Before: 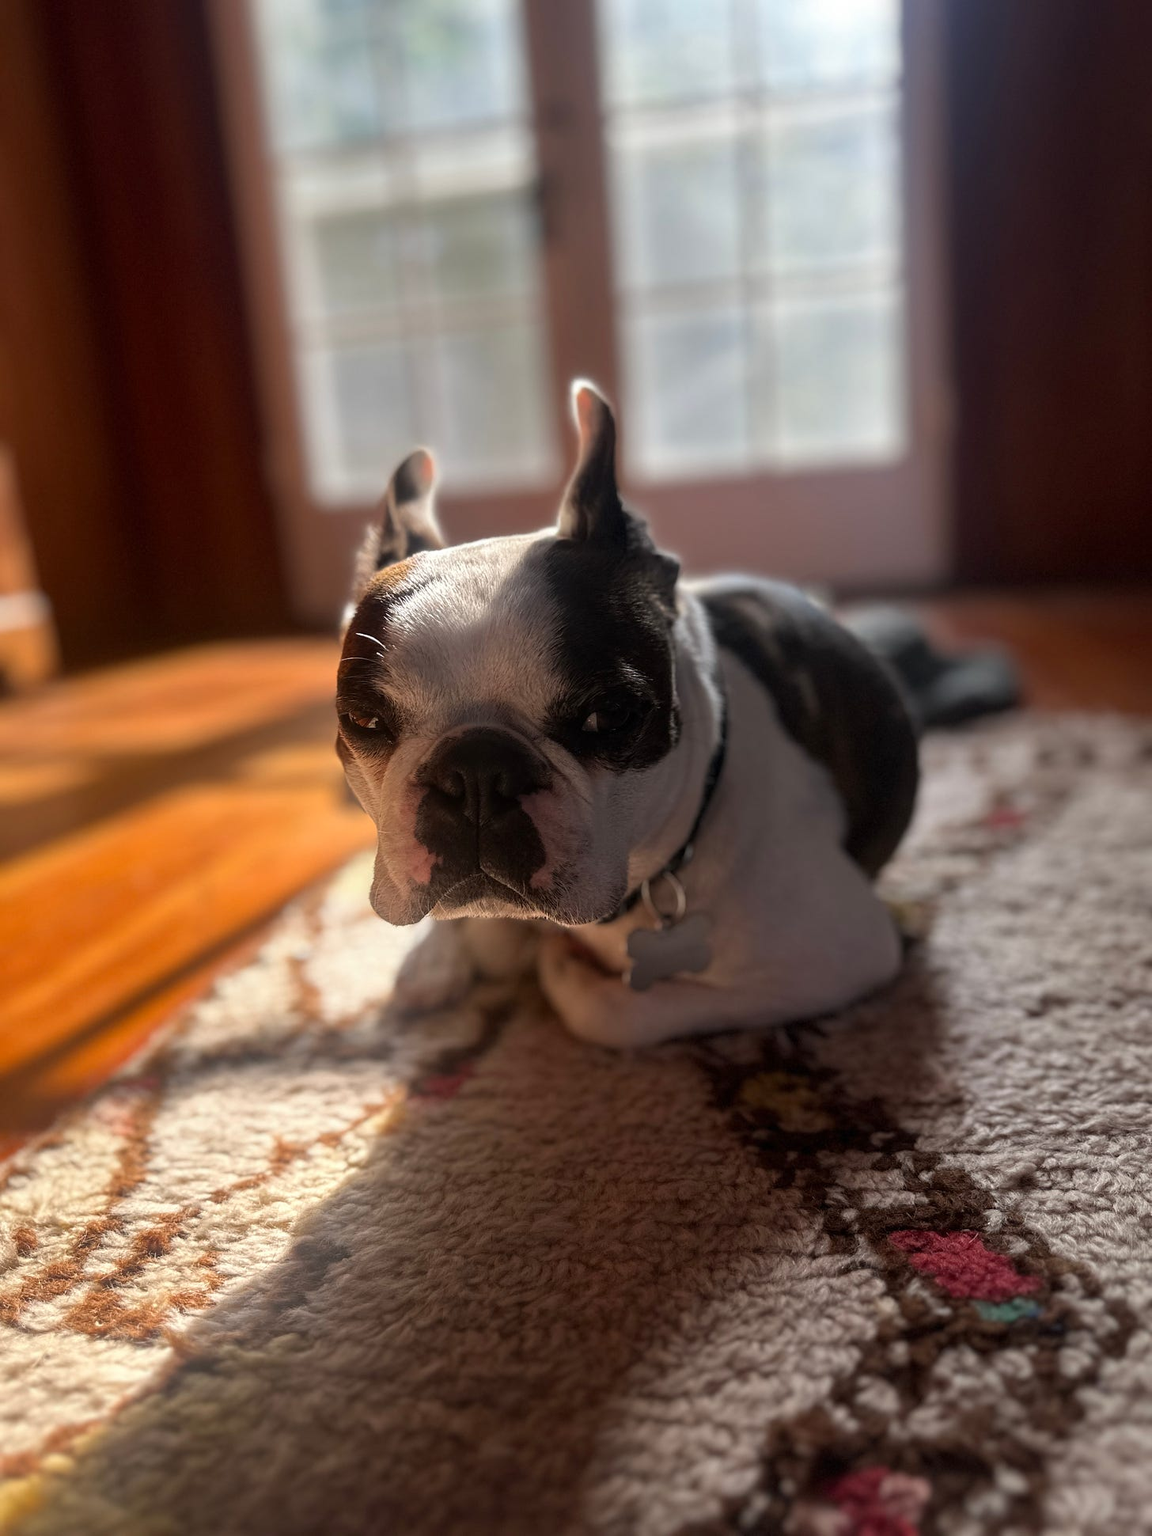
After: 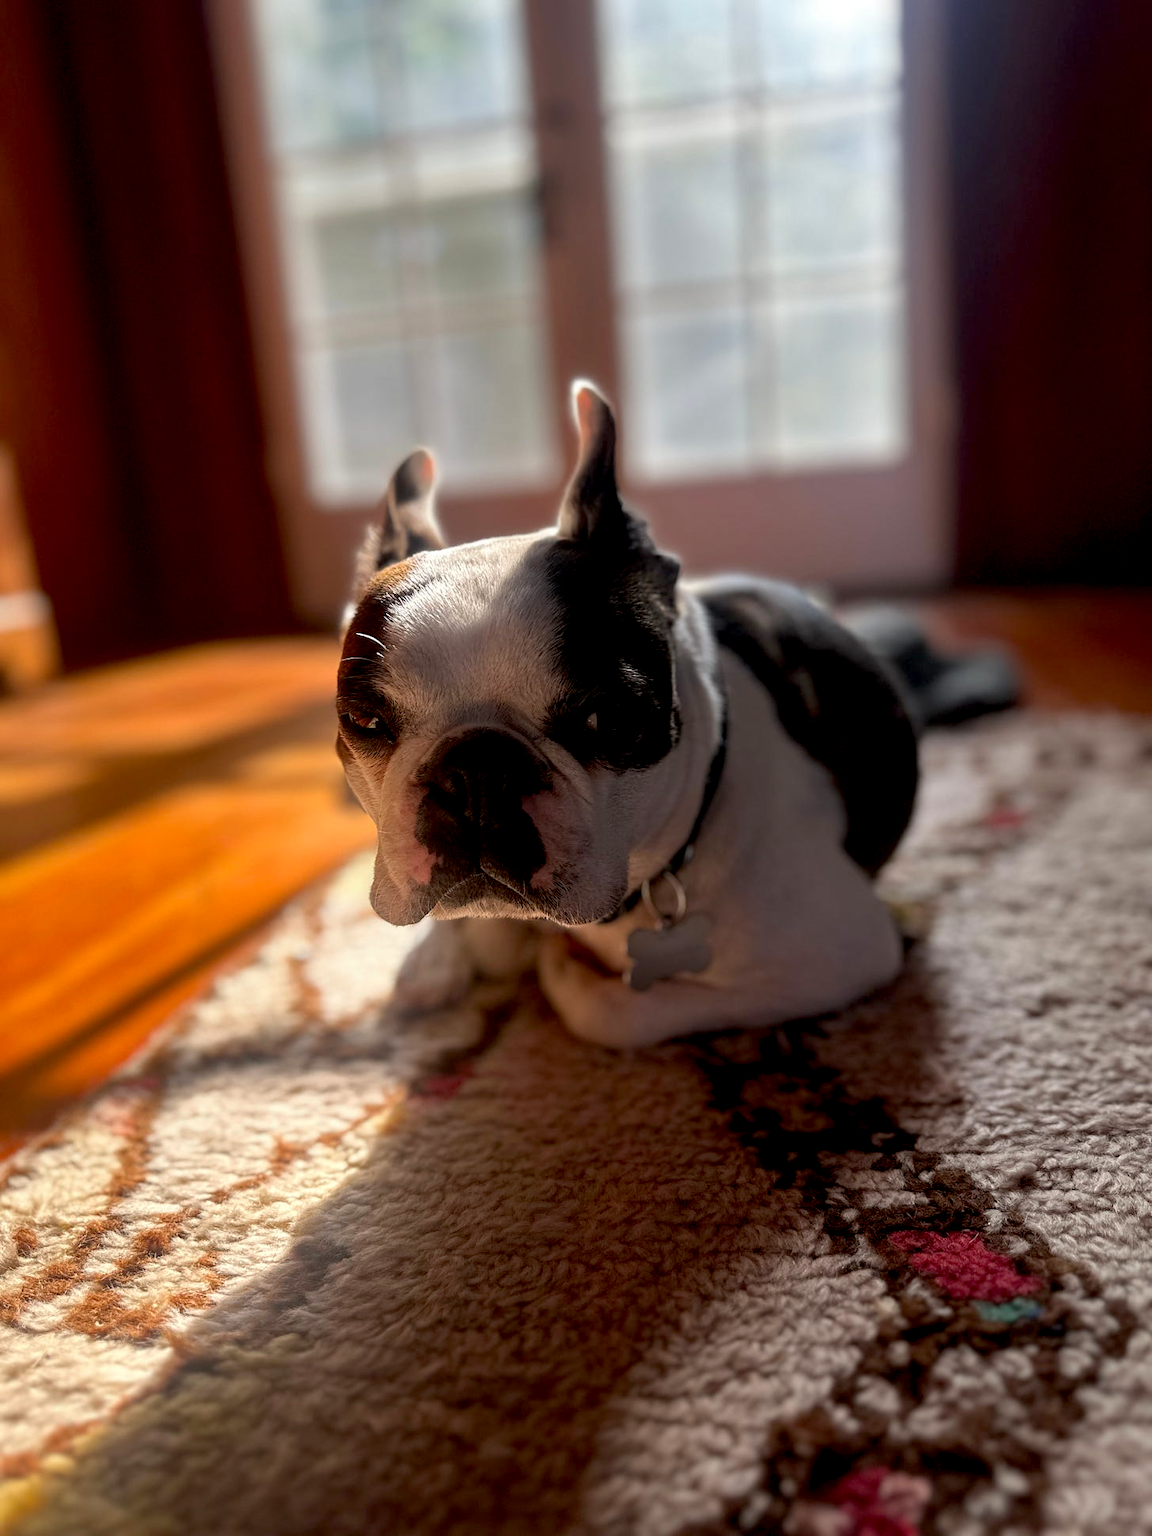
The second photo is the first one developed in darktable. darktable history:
exposure: black level correction 0.009, exposure 0.014 EV, compensate highlight preservation false
color zones: curves: ch1 [(0, 0.525) (0.143, 0.556) (0.286, 0.52) (0.429, 0.5) (0.571, 0.5) (0.714, 0.5) (0.857, 0.503) (1, 0.525)]
